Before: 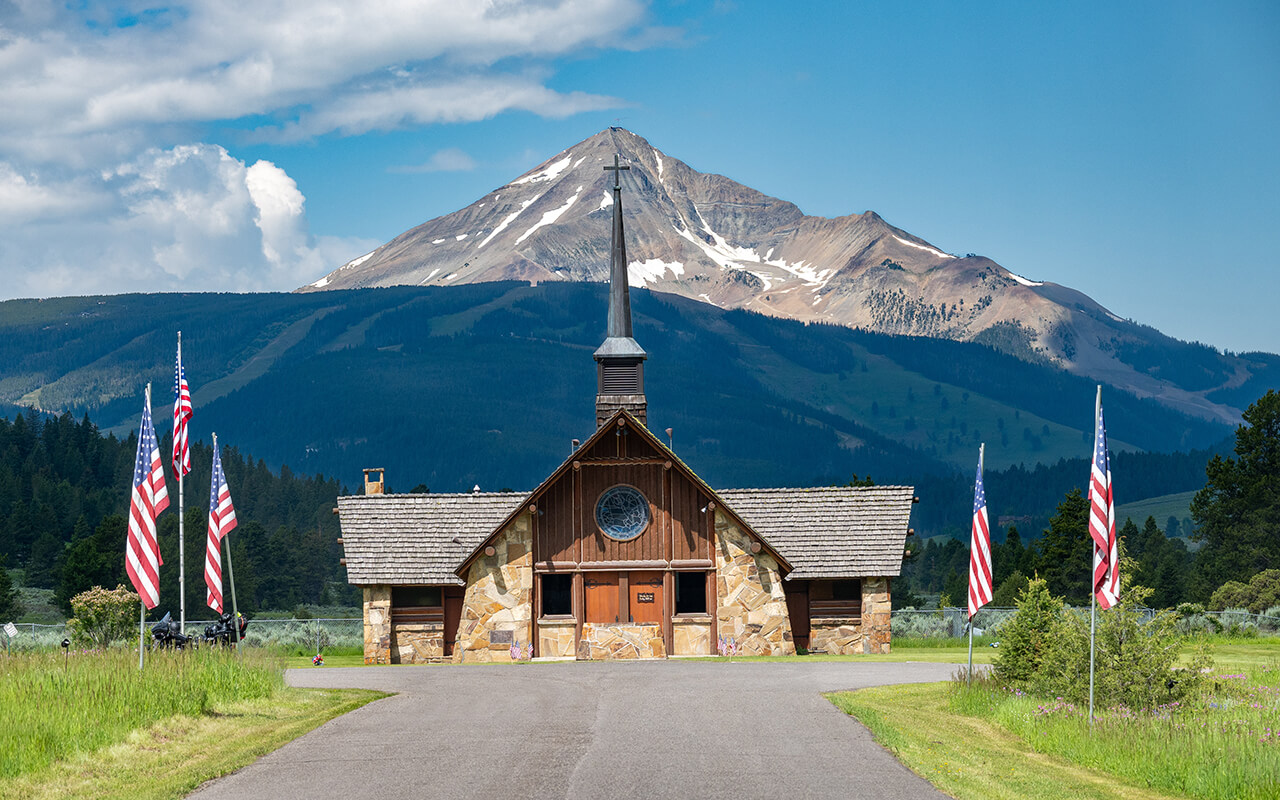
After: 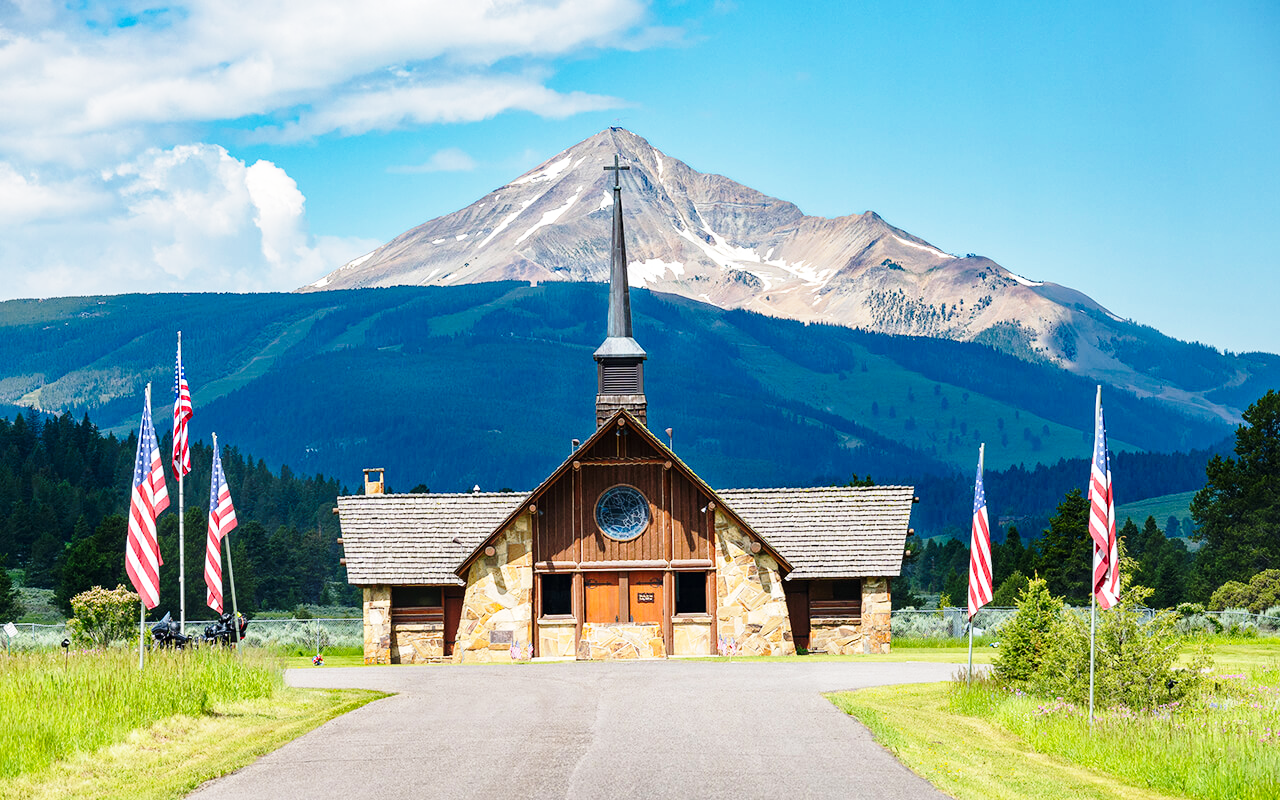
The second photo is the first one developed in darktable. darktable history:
color balance rgb: perceptual saturation grading › global saturation -1.148%, global vibrance 24.824%
base curve: curves: ch0 [(0, 0) (0.028, 0.03) (0.121, 0.232) (0.46, 0.748) (0.859, 0.968) (1, 1)], preserve colors none
